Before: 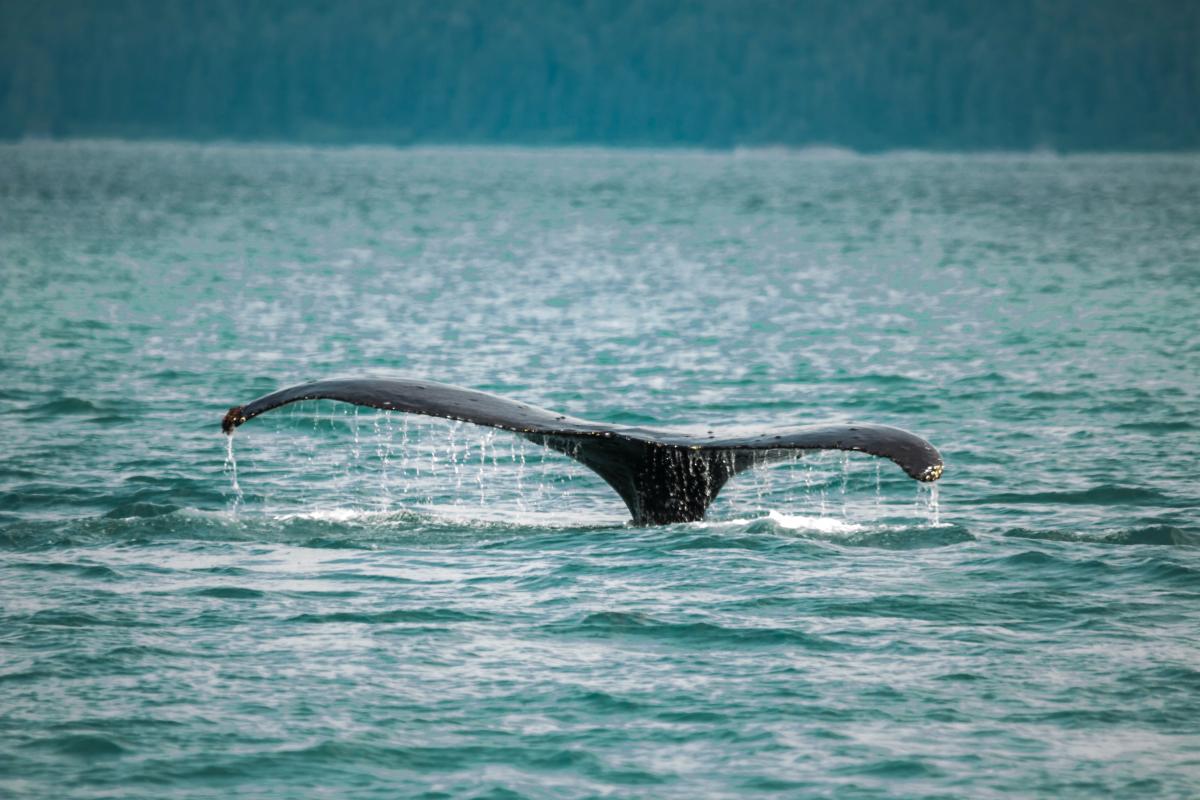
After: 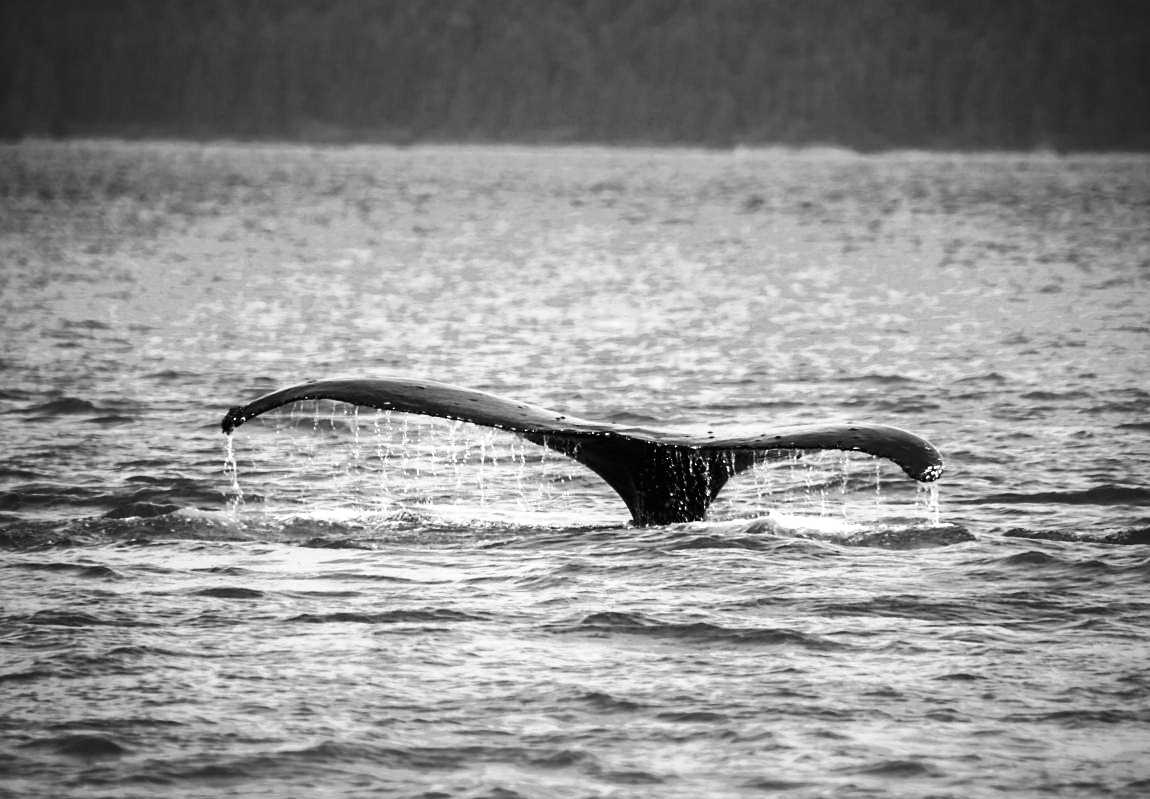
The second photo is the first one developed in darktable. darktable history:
white balance: emerald 1
monochrome: size 1
color balance: lift [1.001, 0.997, 0.99, 1.01], gamma [1.007, 1, 0.975, 1.025], gain [1, 1.065, 1.052, 0.935], contrast 13.25%
sharpen: radius 1, threshold 1
vignetting: on, module defaults
contrast brightness saturation: contrast 0.28
crop: right 4.126%, bottom 0.031%
